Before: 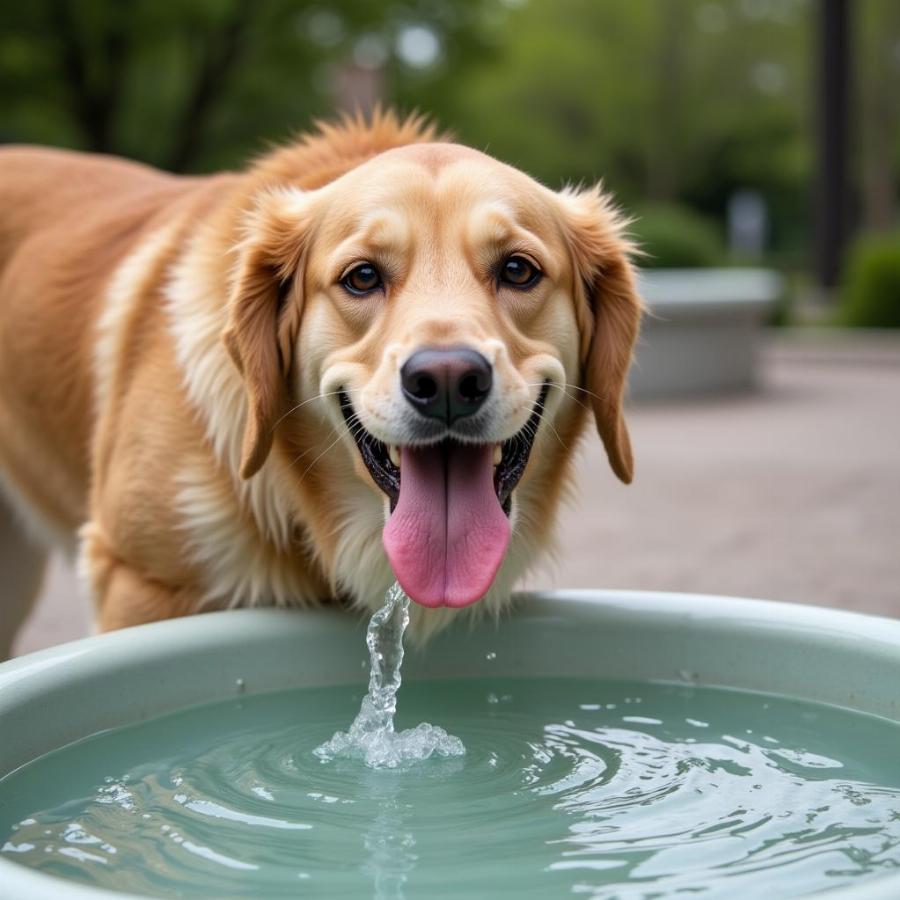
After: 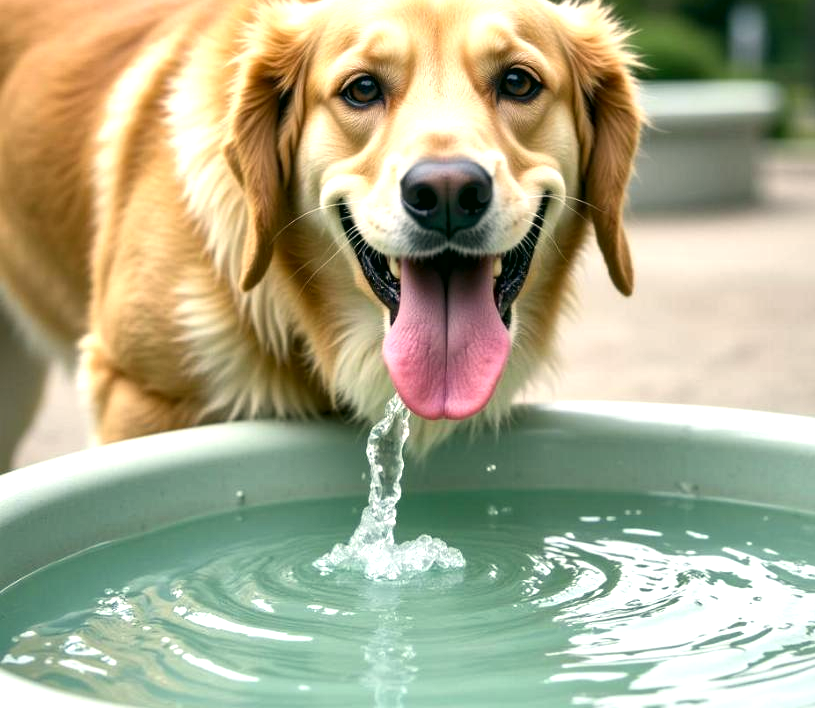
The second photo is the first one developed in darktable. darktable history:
local contrast: mode bilateral grid, contrast 25, coarseness 60, detail 151%, midtone range 0.2
crop: top 20.916%, right 9.437%, bottom 0.316%
color correction: highlights a* -0.482, highlights b* 9.48, shadows a* -9.48, shadows b* 0.803
exposure: black level correction 0, exposure 0.7 EV, compensate exposure bias true, compensate highlight preservation false
